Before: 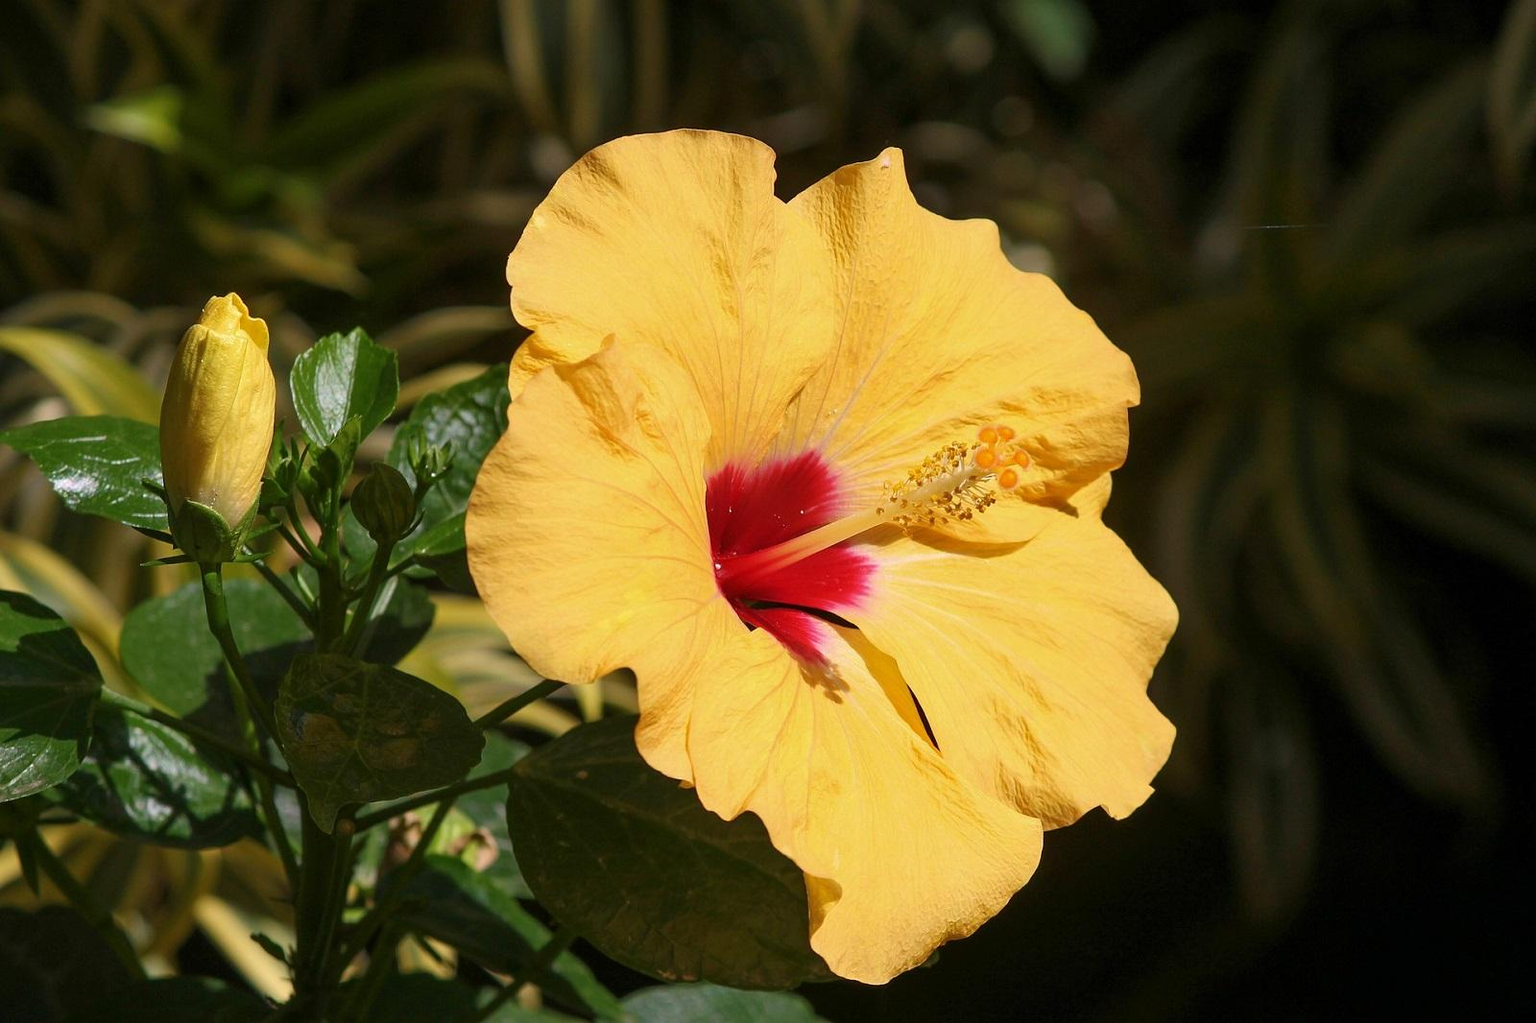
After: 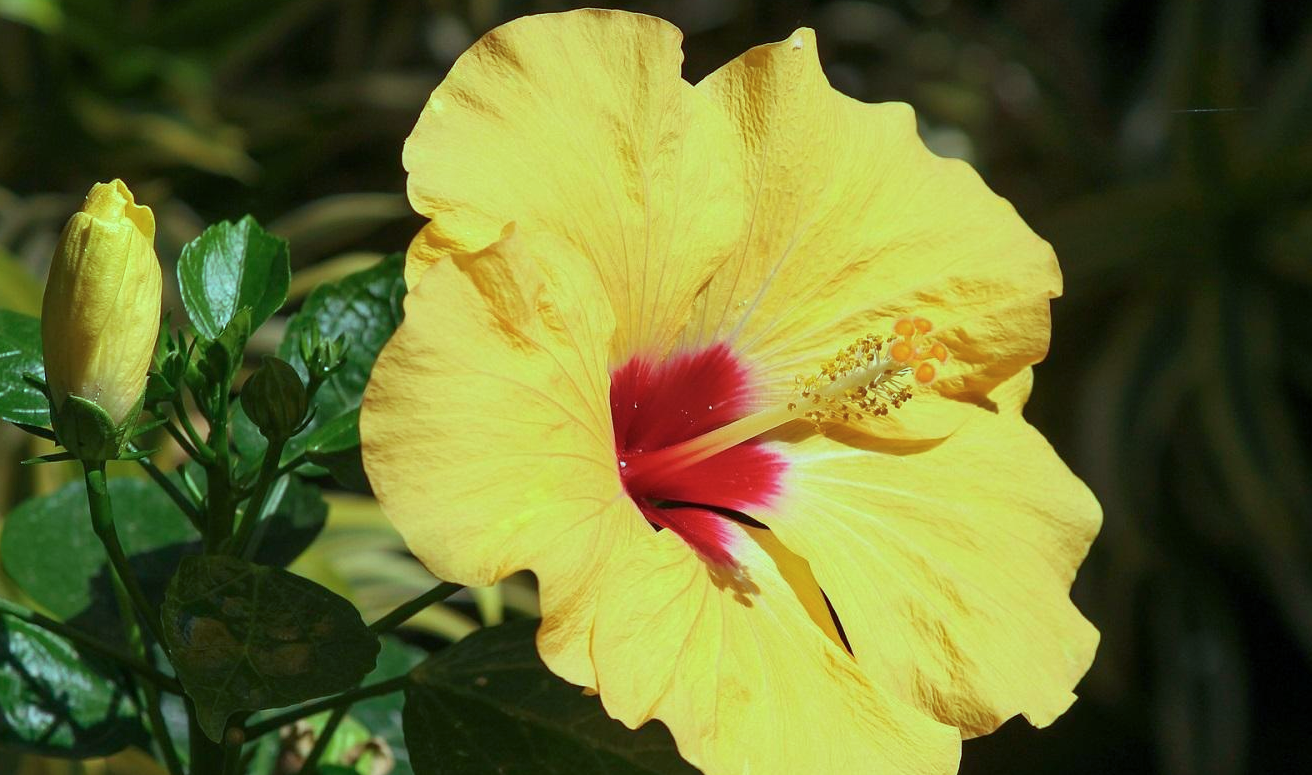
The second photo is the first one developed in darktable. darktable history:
crop: left 7.856%, top 11.836%, right 10.12%, bottom 15.387%
color balance rgb: shadows lift › chroma 7.23%, shadows lift › hue 246.48°, highlights gain › chroma 5.38%, highlights gain › hue 196.93°, white fulcrum 1 EV
